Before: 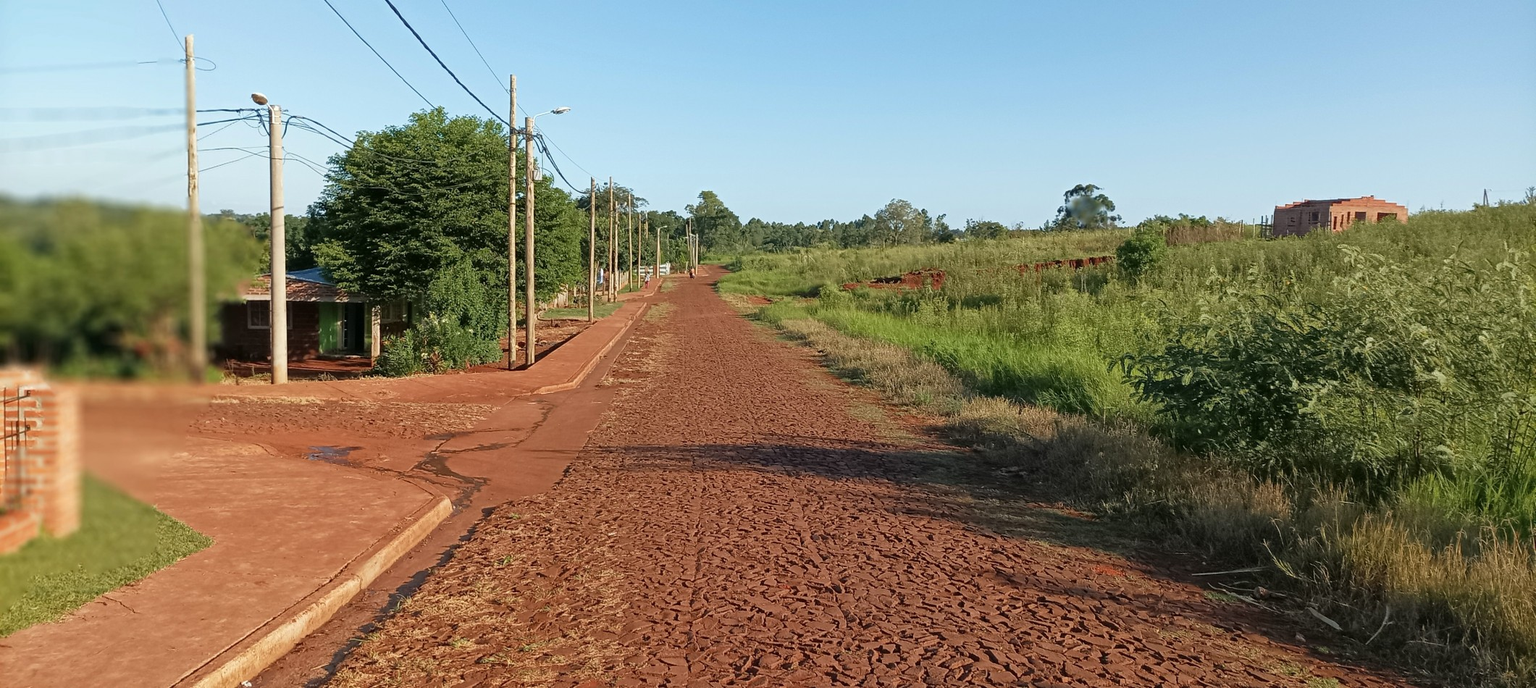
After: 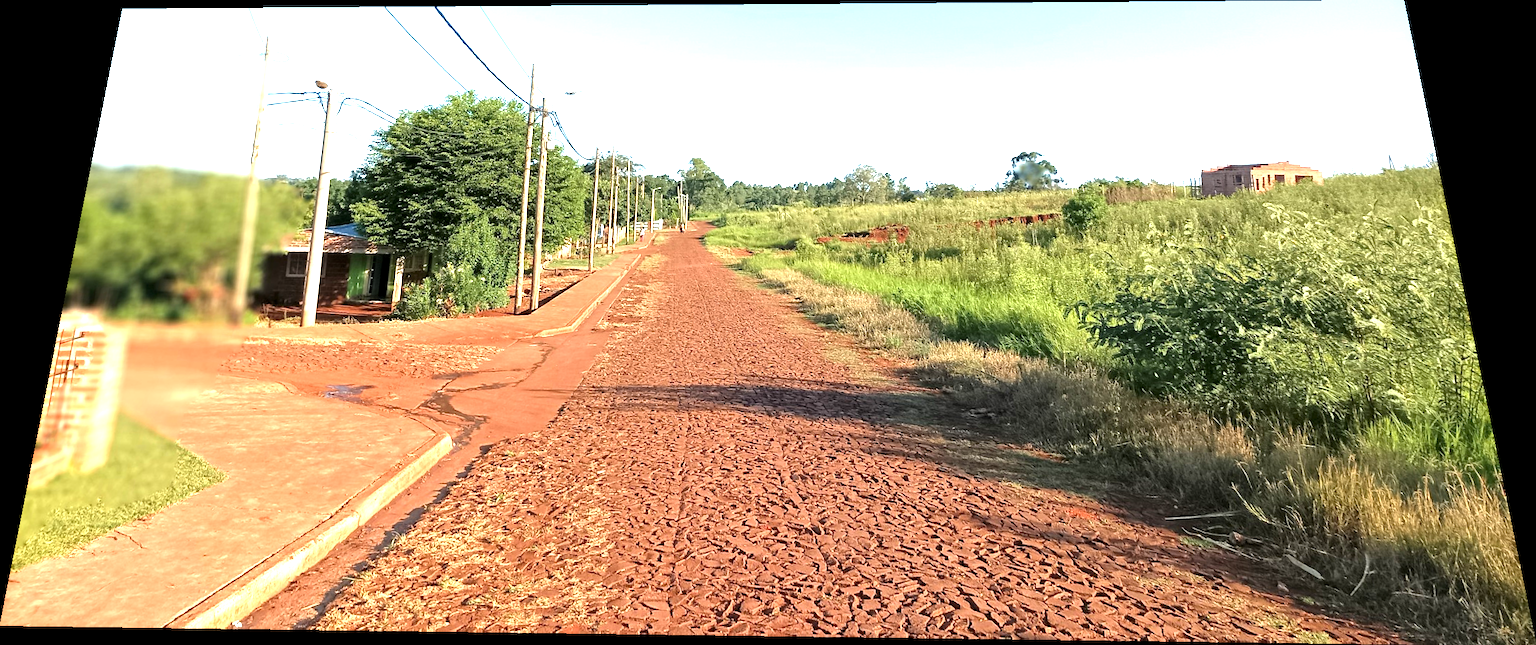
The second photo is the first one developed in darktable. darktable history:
rotate and perspective: rotation 0.128°, lens shift (vertical) -0.181, lens shift (horizontal) -0.044, shear 0.001, automatic cropping off
levels: levels [0.031, 0.5, 0.969]
exposure: black level correction 0.001, exposure 1.398 EV, compensate exposure bias true, compensate highlight preservation false
